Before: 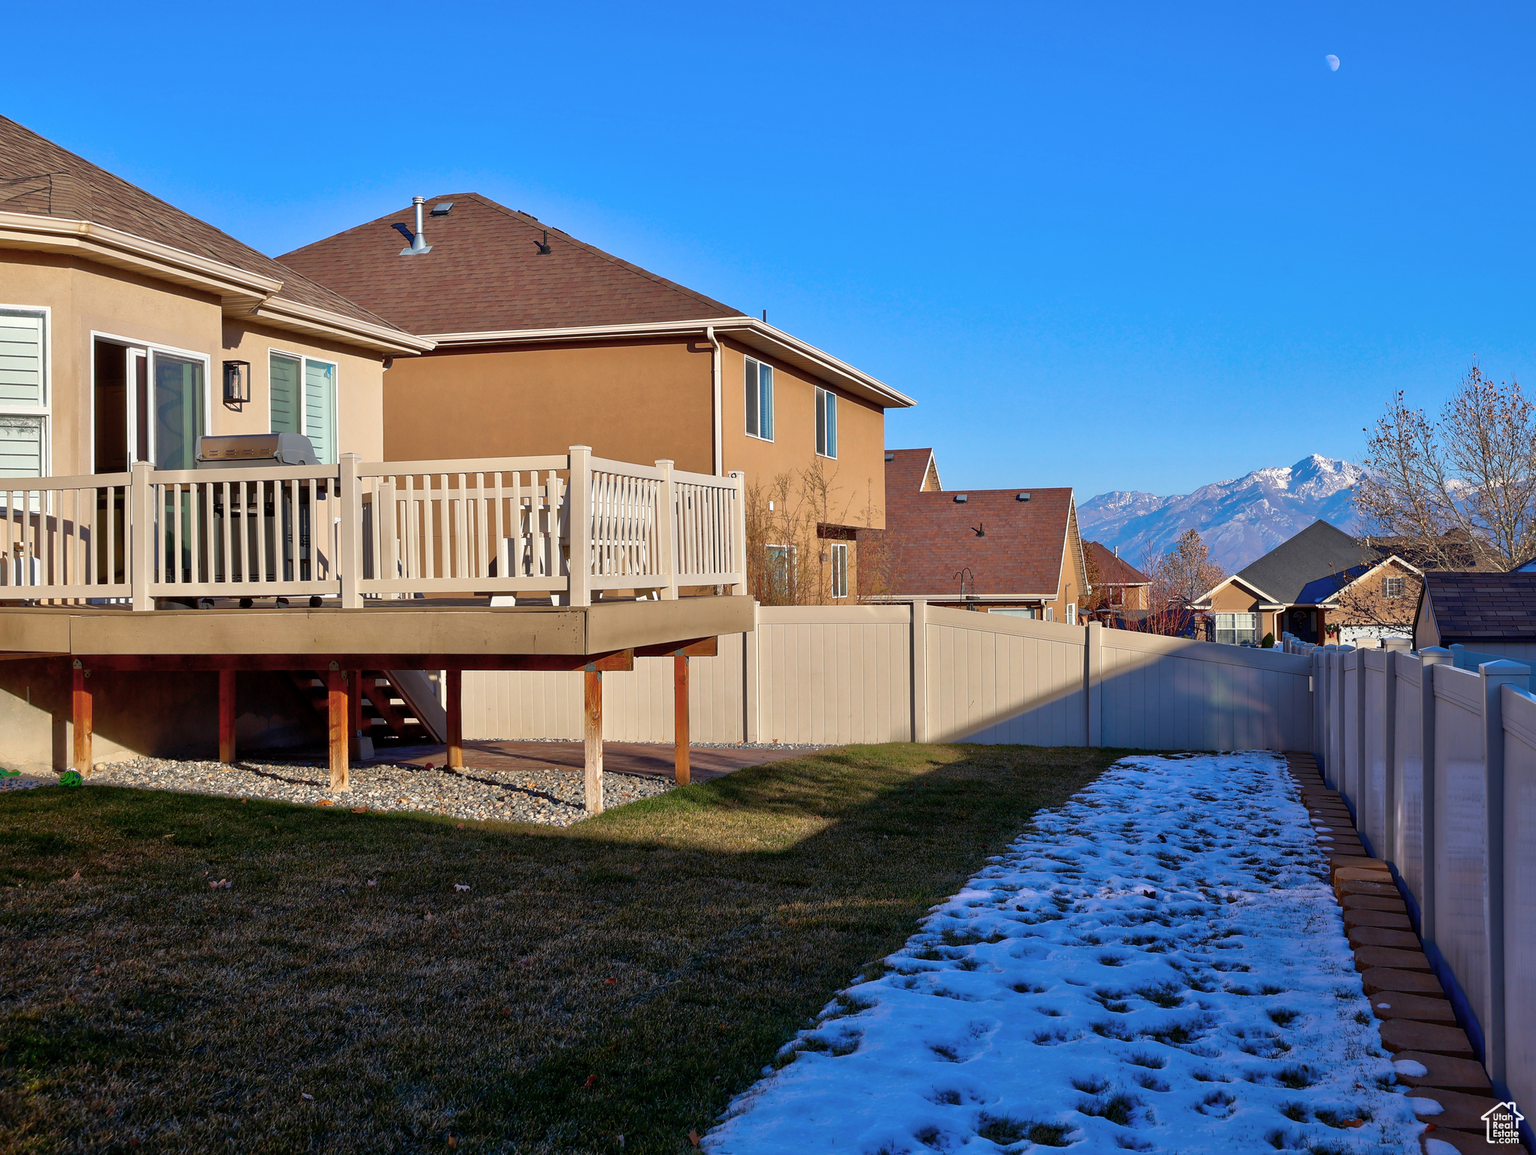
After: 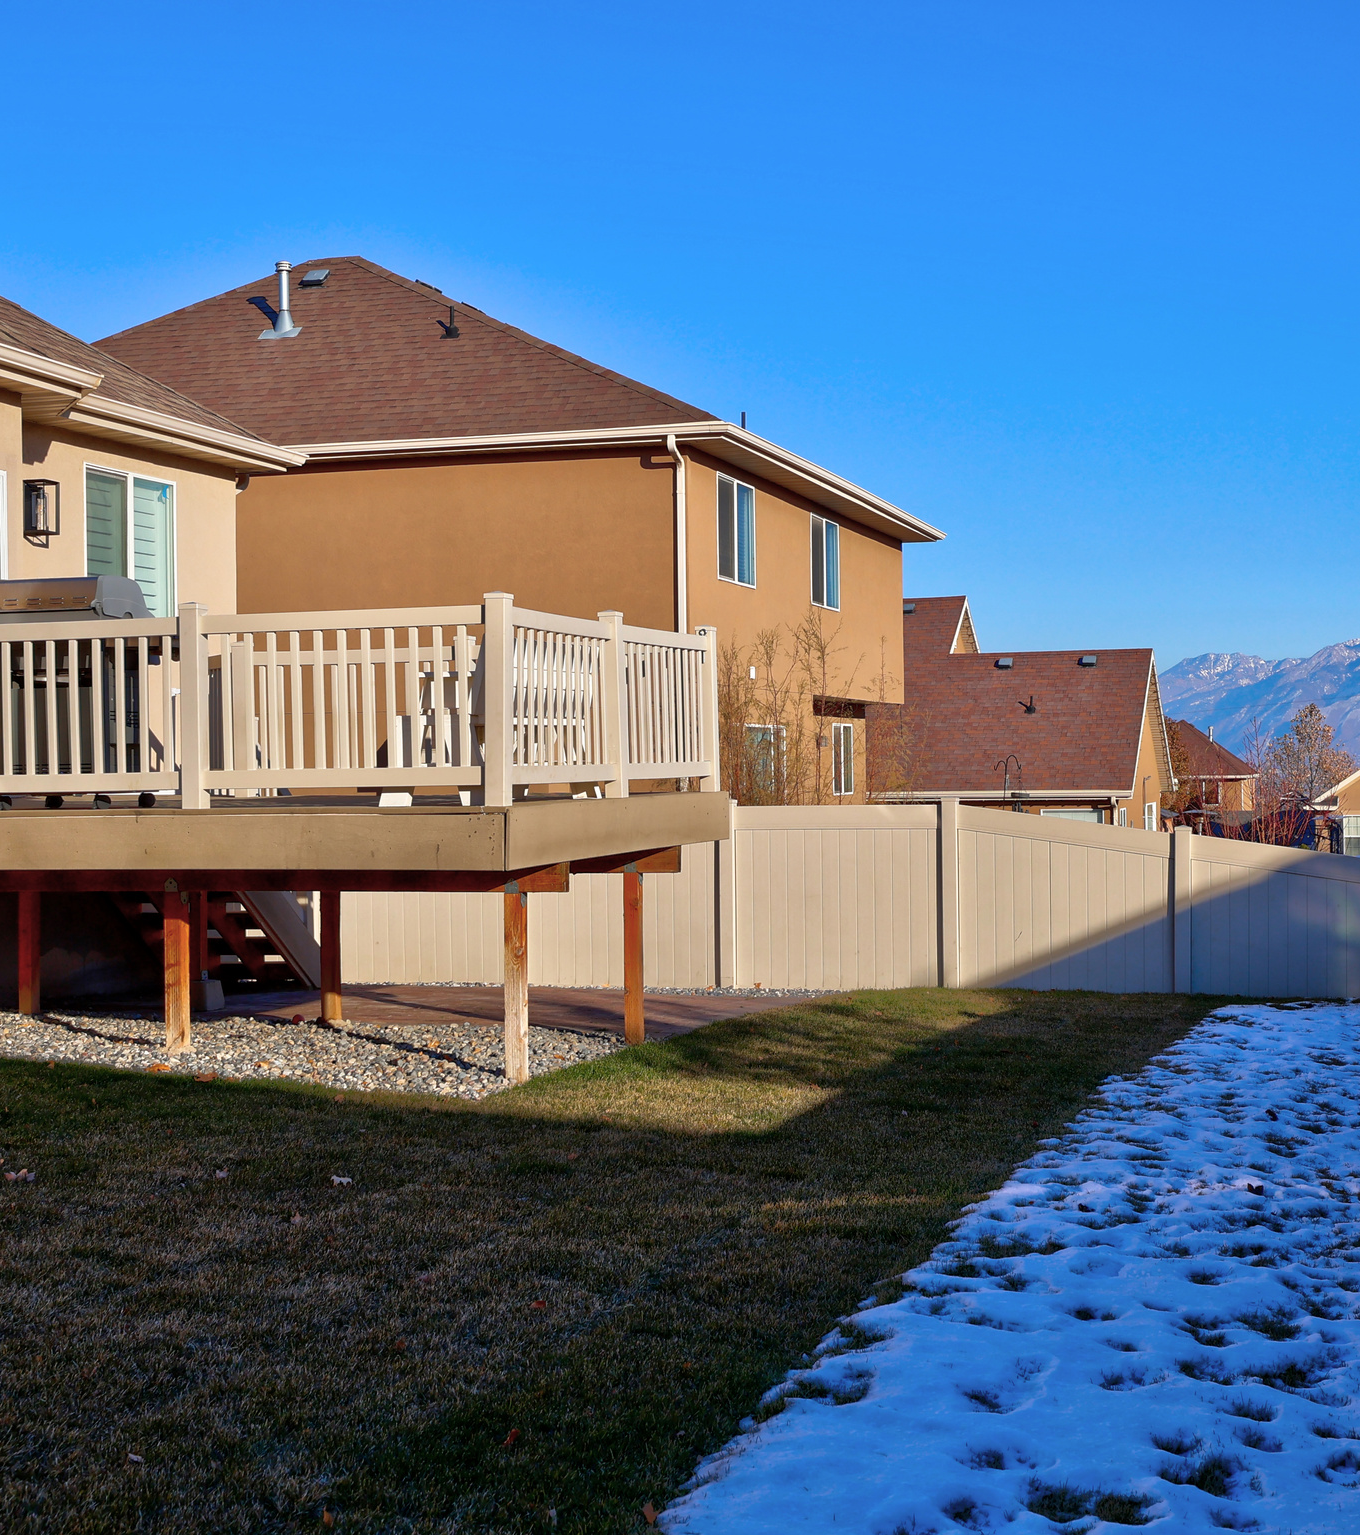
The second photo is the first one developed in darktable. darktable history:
contrast equalizer: octaves 7, y [[0.5 ×6], [0.5 ×6], [0.975, 0.964, 0.925, 0.865, 0.793, 0.721], [0 ×6], [0 ×6]]
crop and rotate: left 13.401%, right 19.956%
